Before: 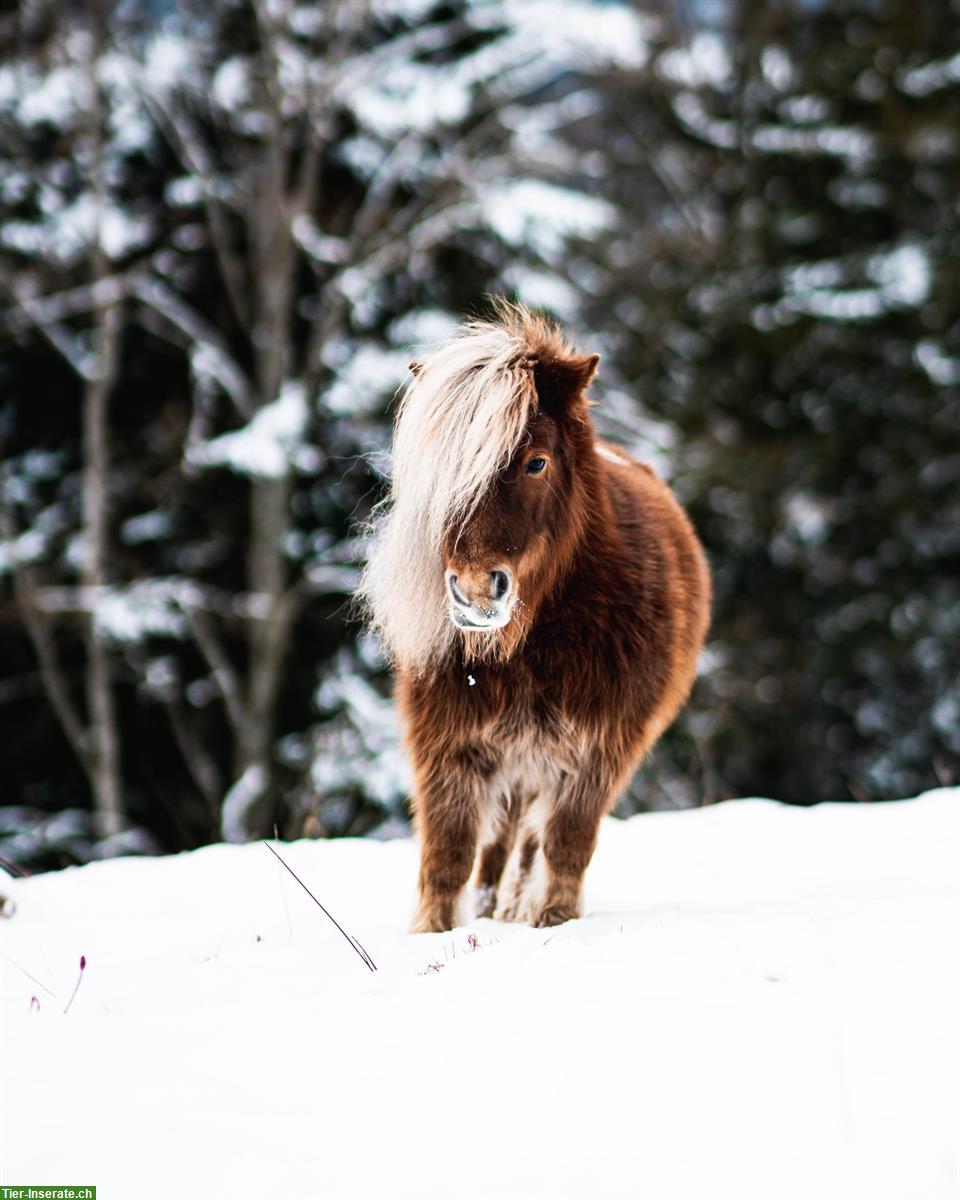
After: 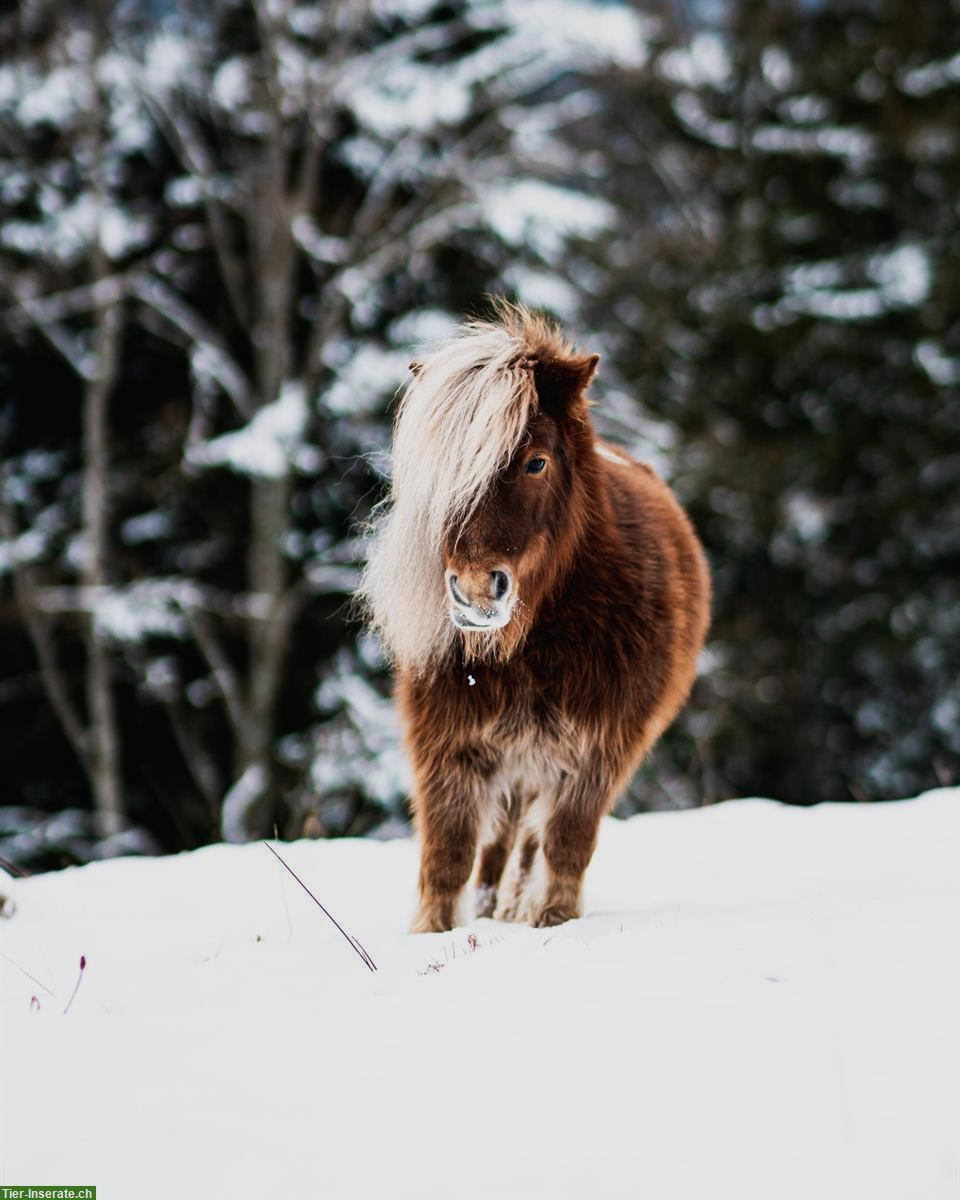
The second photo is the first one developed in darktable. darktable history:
exposure: exposure -0.345 EV, compensate highlight preservation false
